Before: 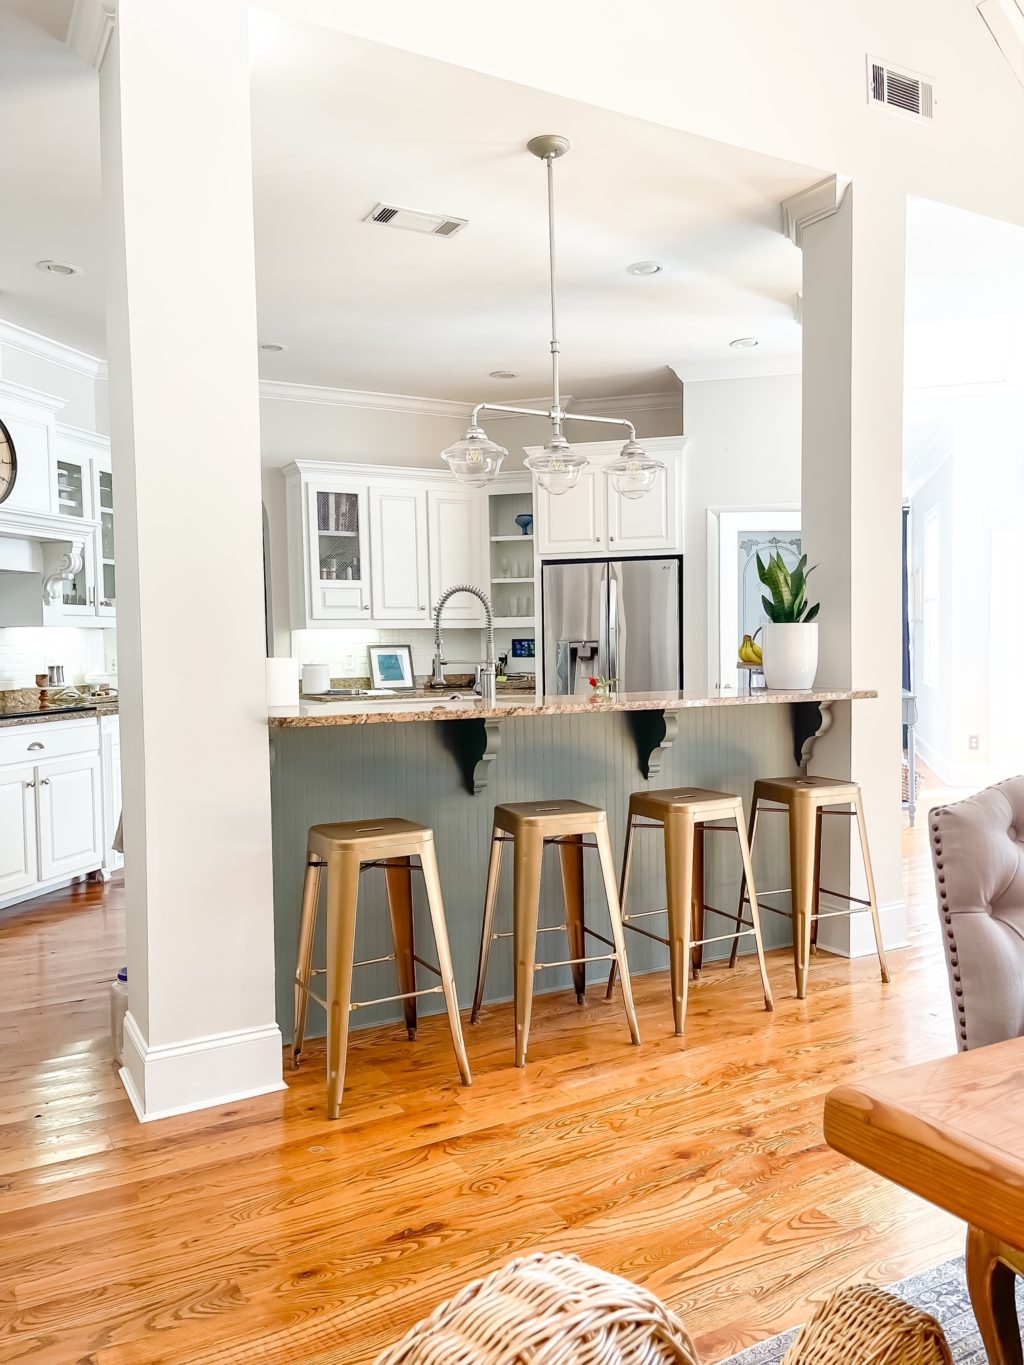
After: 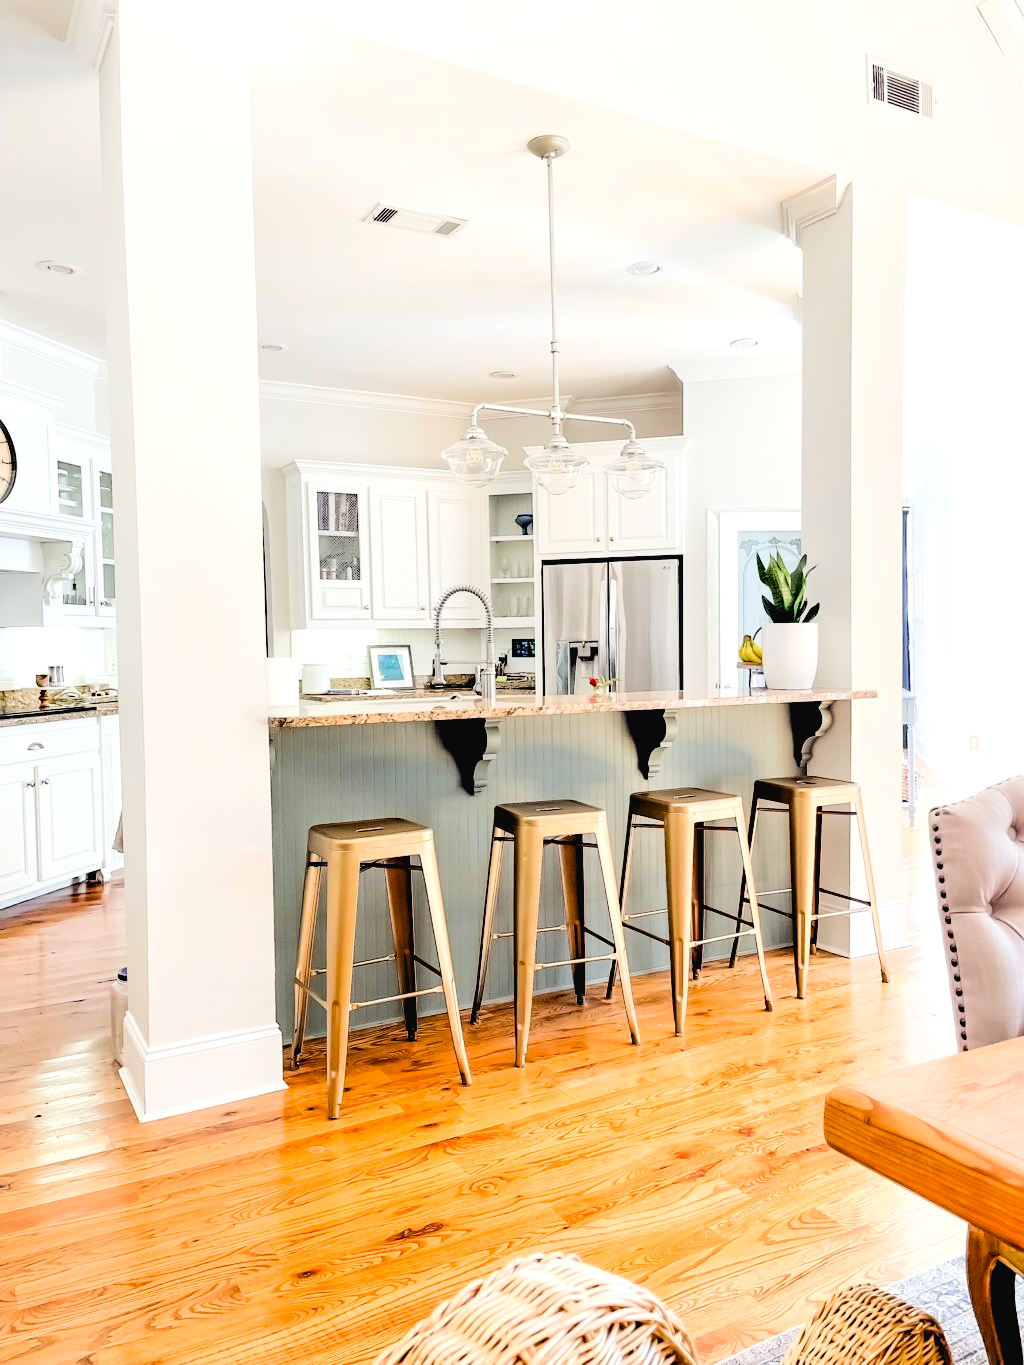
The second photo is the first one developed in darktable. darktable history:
rgb levels: levels [[0.034, 0.472, 0.904], [0, 0.5, 1], [0, 0.5, 1]]
tone curve: curves: ch0 [(0, 0.026) (0.146, 0.158) (0.272, 0.34) (0.453, 0.627) (0.687, 0.829) (1, 1)], color space Lab, linked channels, preserve colors none
